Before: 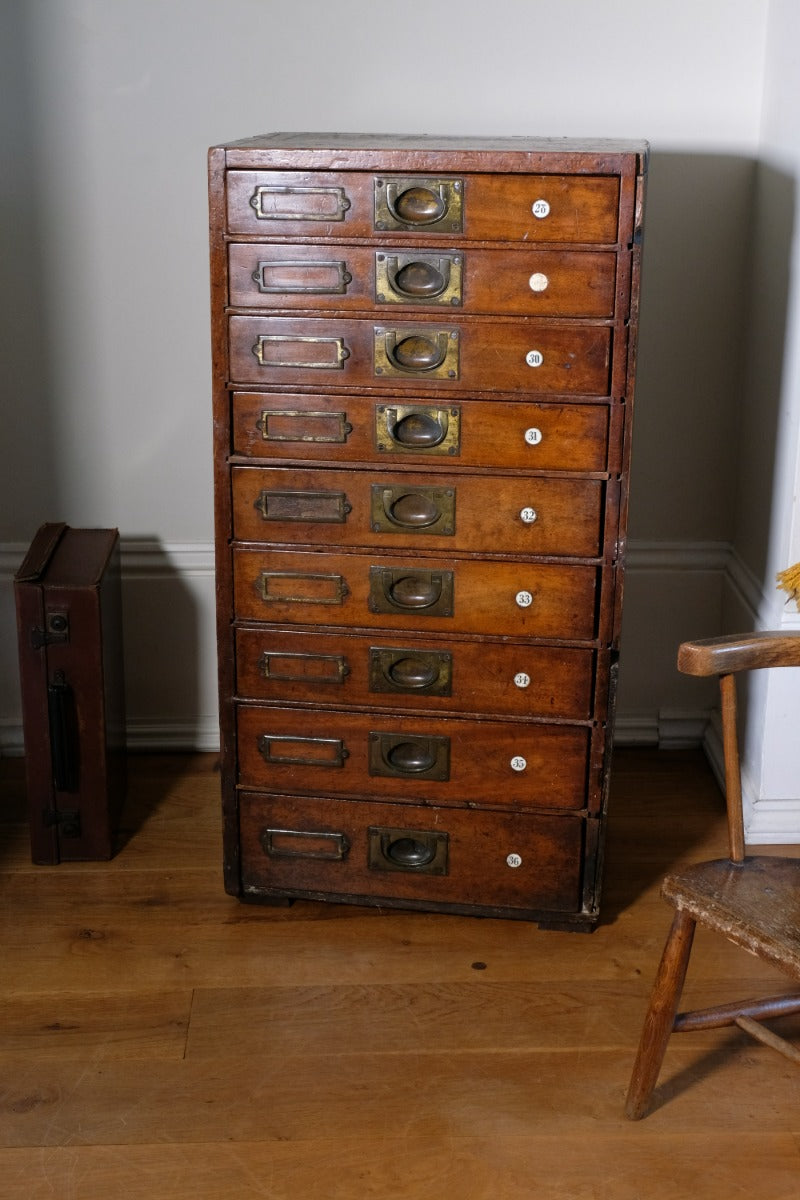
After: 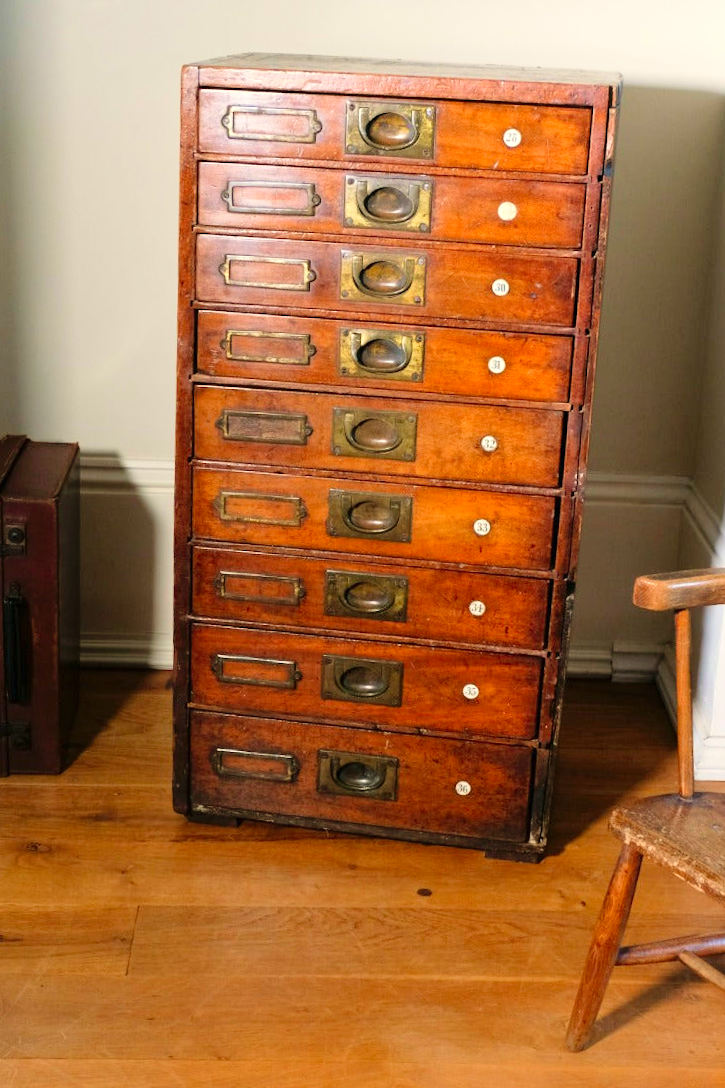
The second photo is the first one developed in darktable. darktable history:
crop and rotate: angle -1.96°, left 3.097%, top 4.154%, right 1.586%, bottom 0.529%
velvia: on, module defaults
contrast brightness saturation: saturation -0.05
color correction: saturation 1.11
levels: levels [0, 0.397, 0.955]
tone curve: curves: ch0 [(0, 0) (0.004, 0.001) (0.133, 0.112) (0.325, 0.362) (0.832, 0.893) (1, 1)], color space Lab, linked channels, preserve colors none
white balance: red 1.029, blue 0.92
